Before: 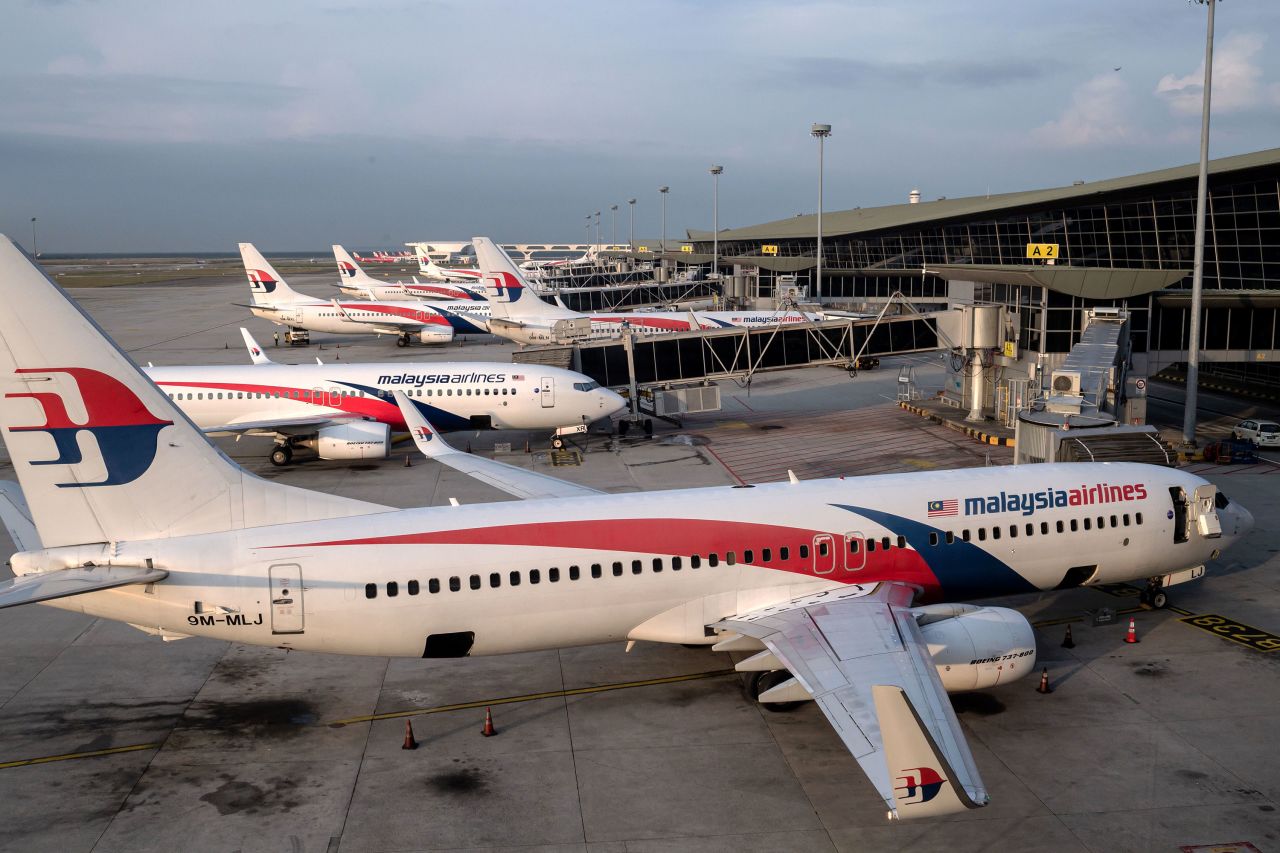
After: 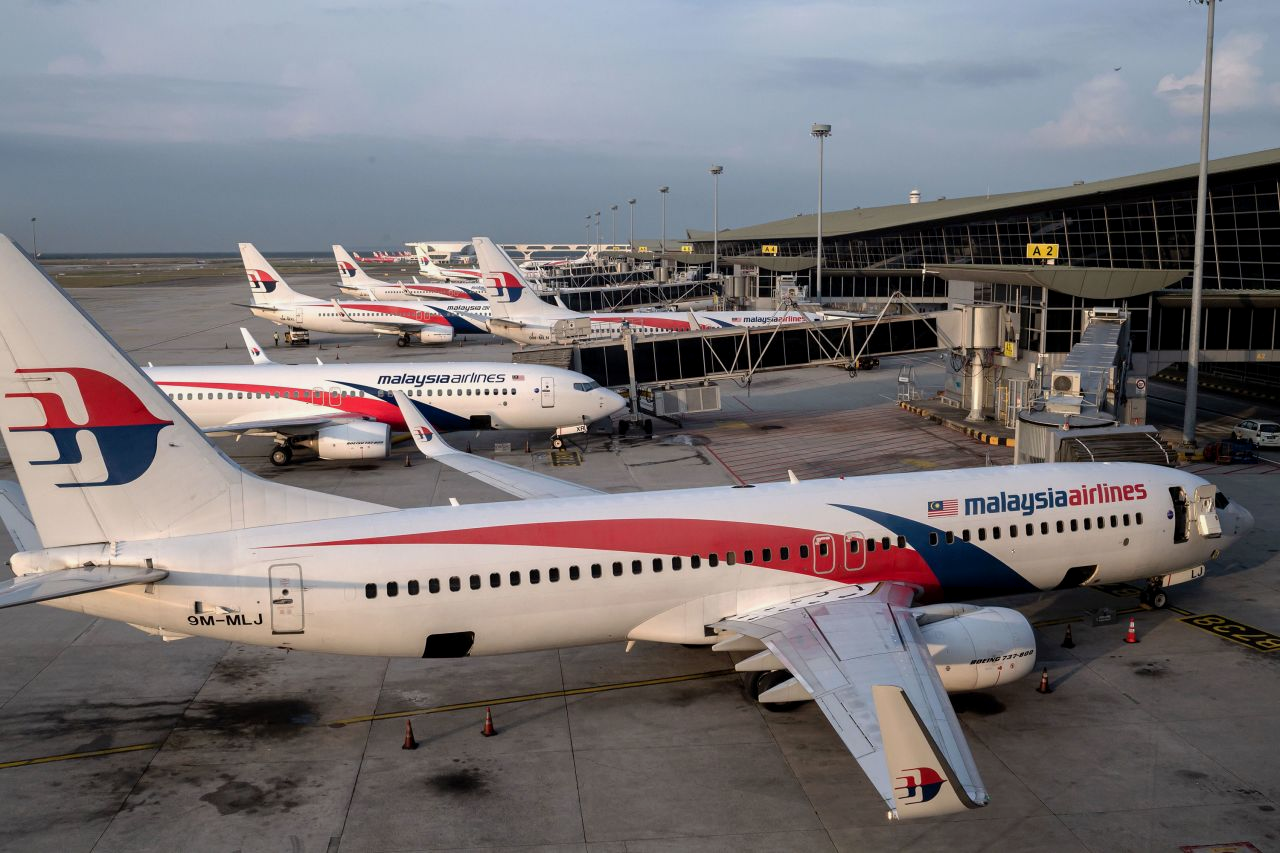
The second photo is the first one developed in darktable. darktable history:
exposure: black level correction 0.001, exposure -0.123 EV, compensate highlight preservation false
